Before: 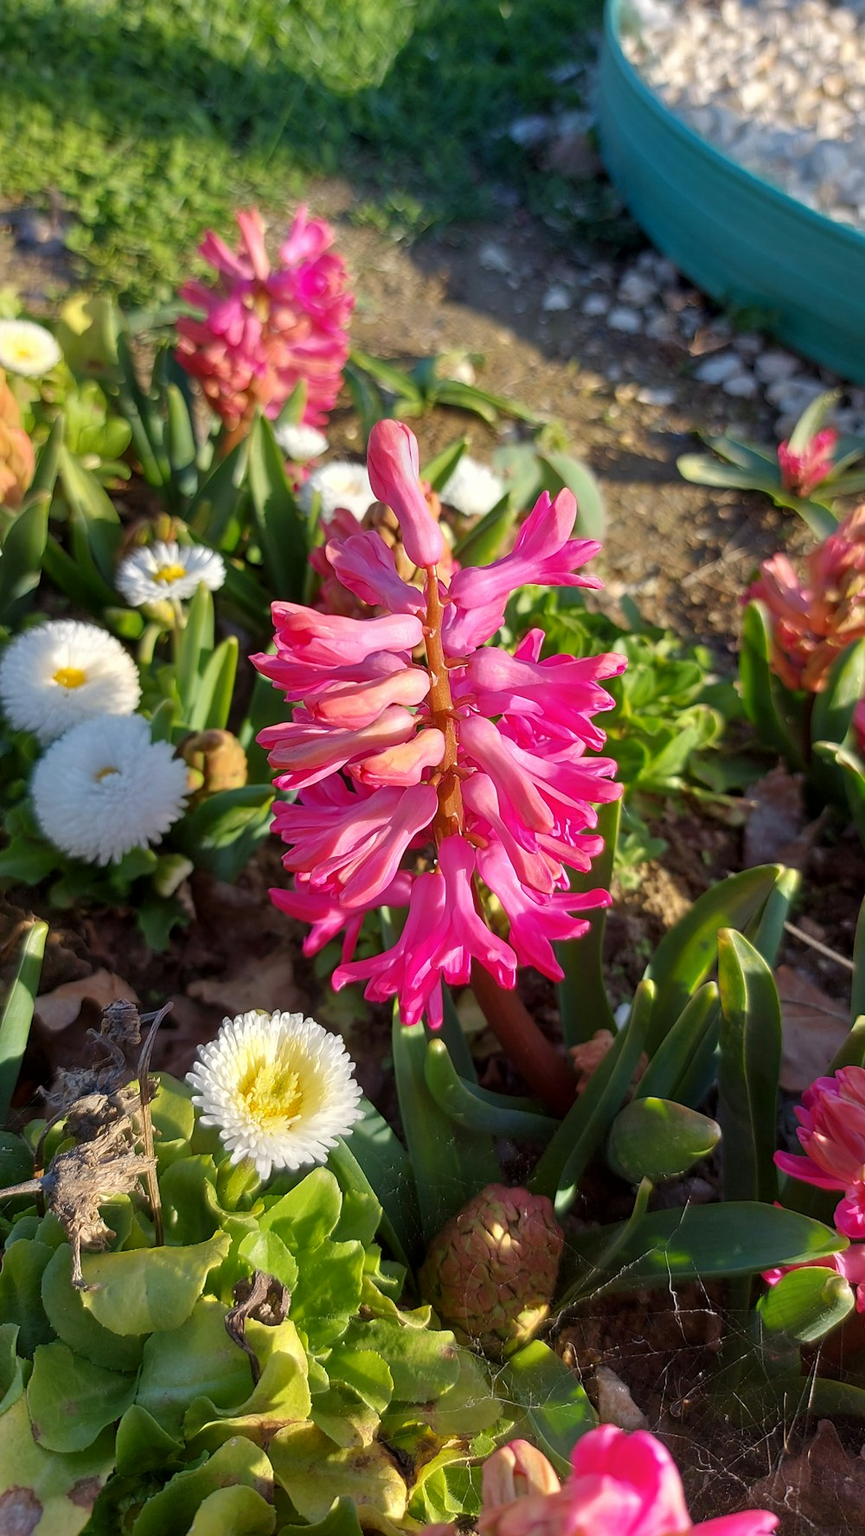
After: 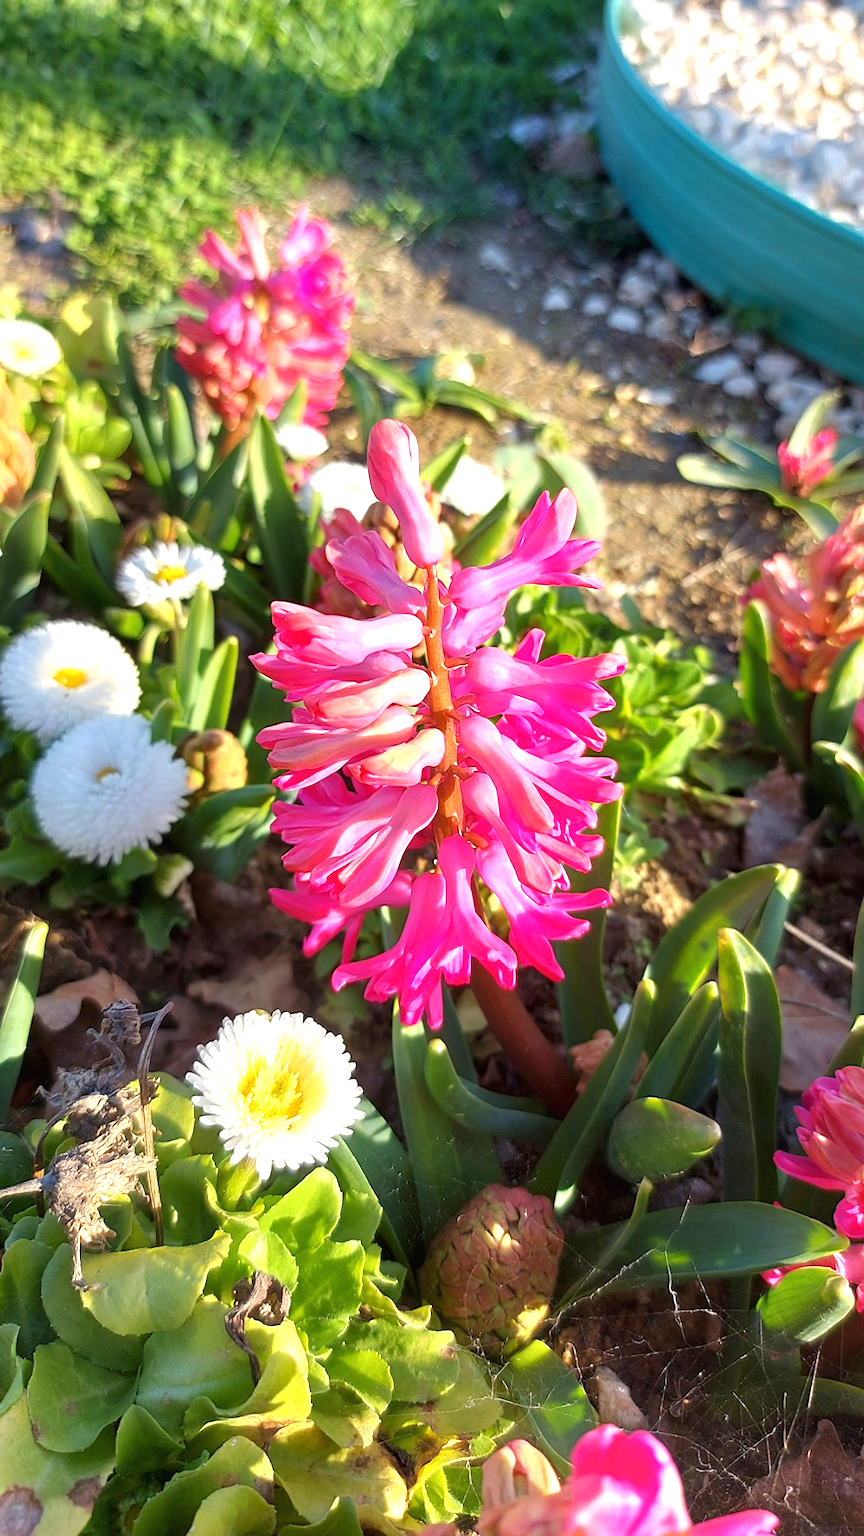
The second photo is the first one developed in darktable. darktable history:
exposure: black level correction -0.001, exposure 0.904 EV, compensate highlight preservation false
